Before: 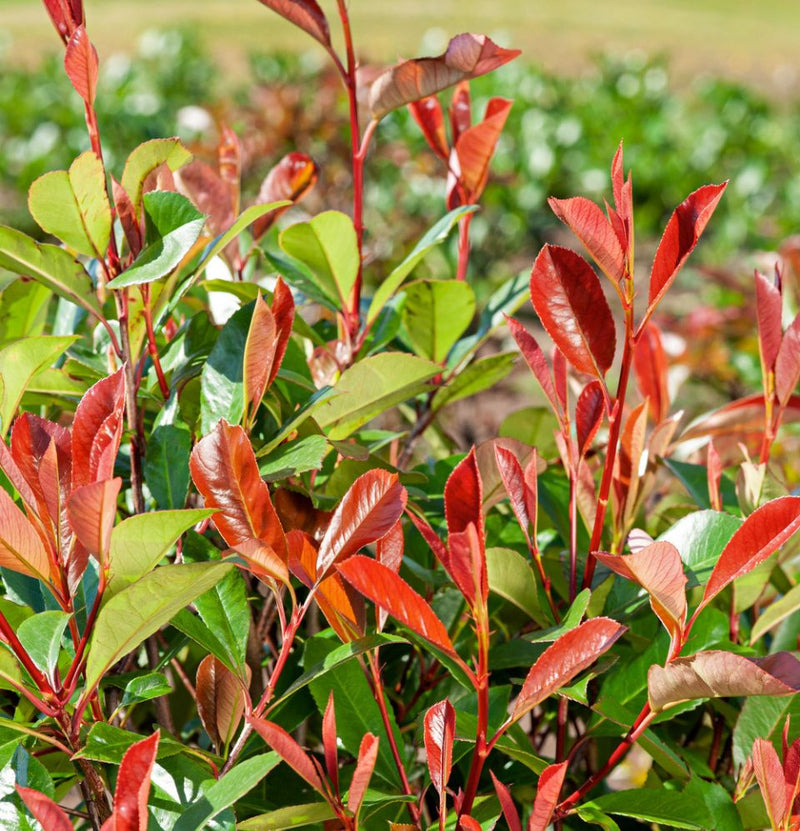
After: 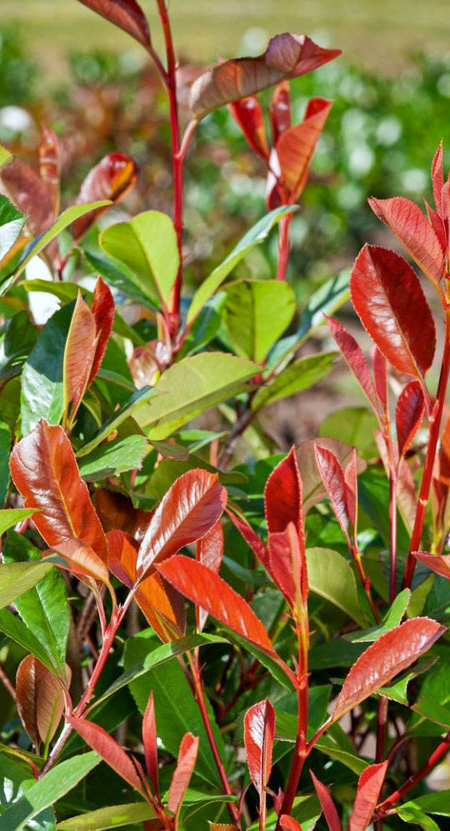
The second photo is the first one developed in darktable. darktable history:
crop and rotate: left 22.516%, right 21.234%
white balance: red 0.967, blue 1.049
shadows and highlights: shadows 20.91, highlights -82.73, soften with gaussian
